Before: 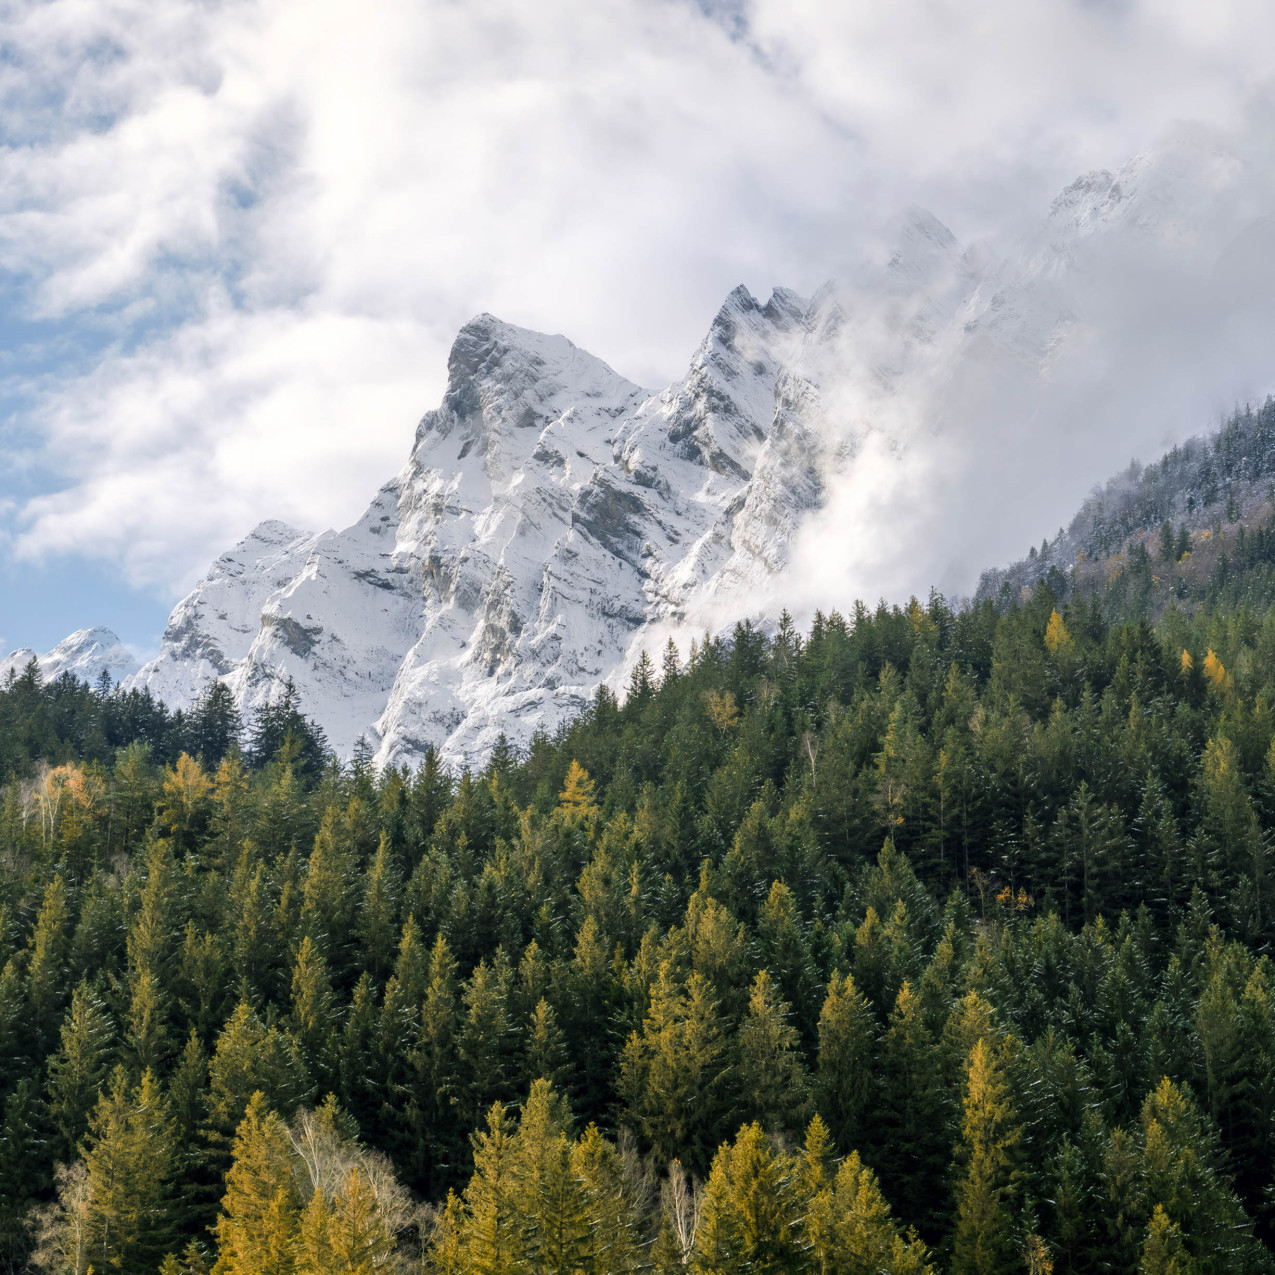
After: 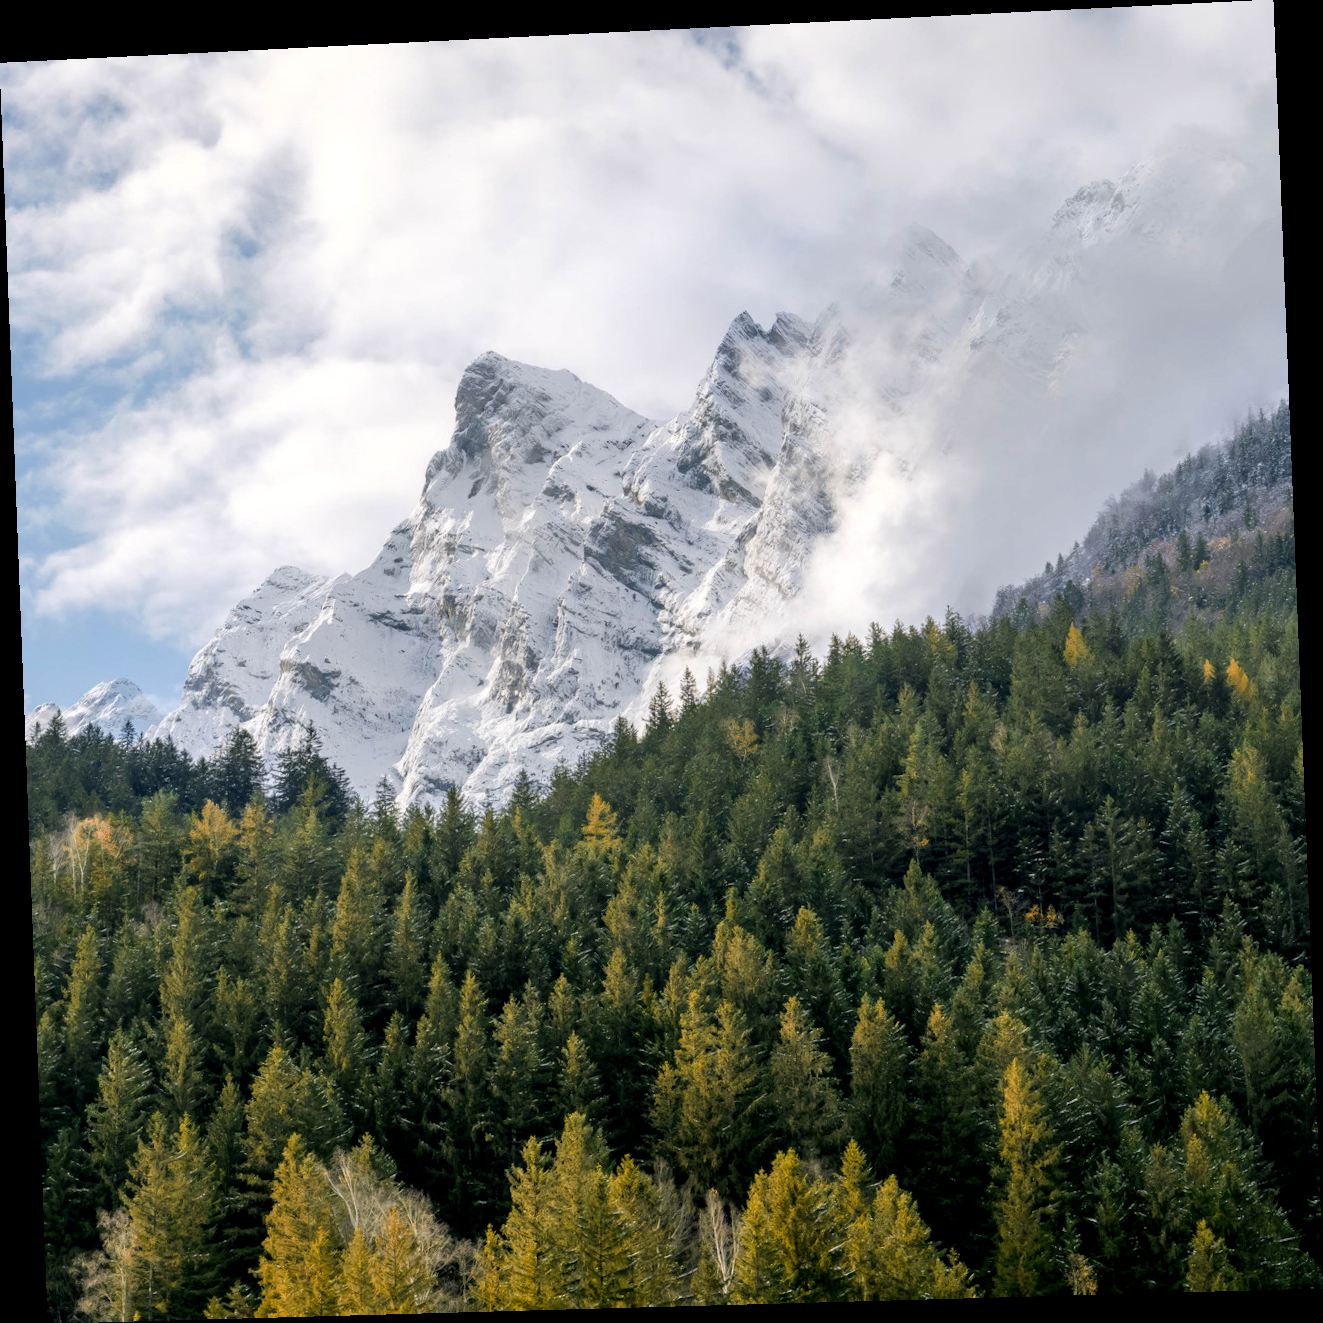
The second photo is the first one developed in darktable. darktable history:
exposure: black level correction 0.004, exposure 0.014 EV, compensate highlight preservation false
rotate and perspective: rotation -2.22°, lens shift (horizontal) -0.022, automatic cropping off
